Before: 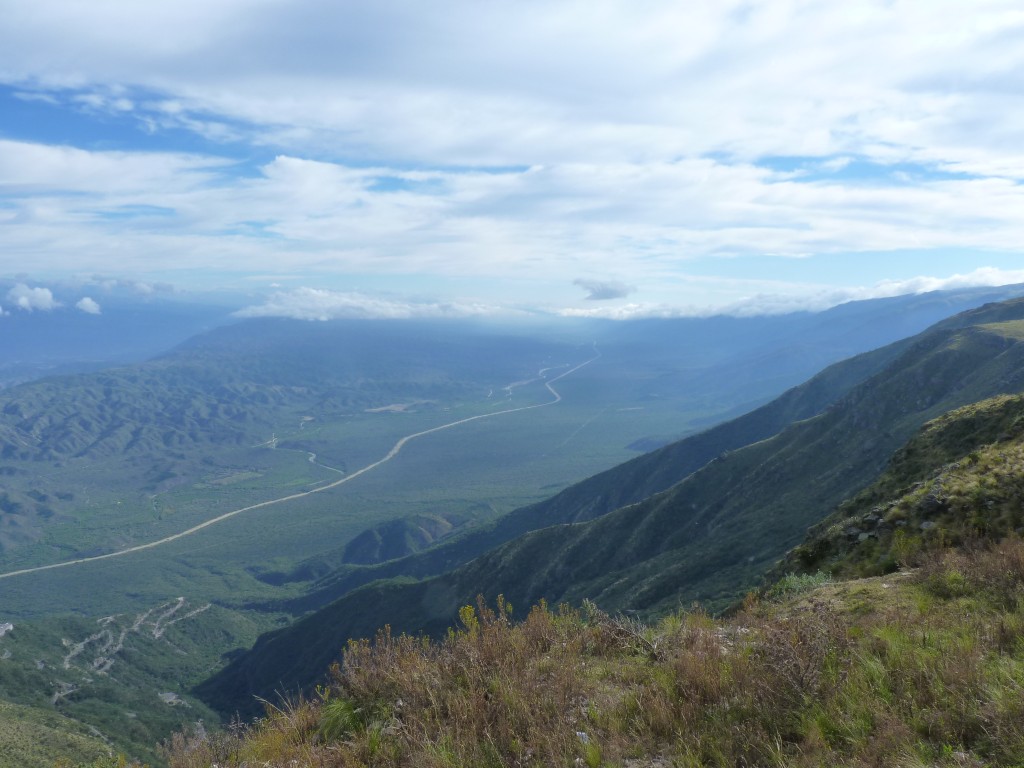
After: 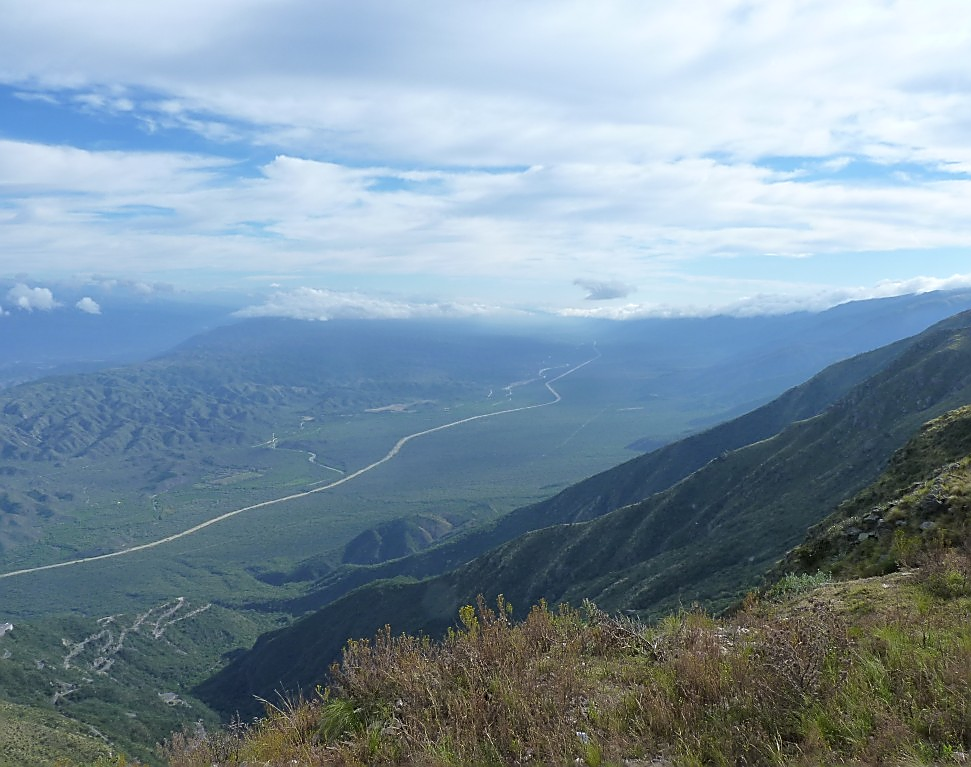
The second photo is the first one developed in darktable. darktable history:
sharpen: radius 1.4, amount 1.25, threshold 0.7
crop and rotate: right 5.167%
